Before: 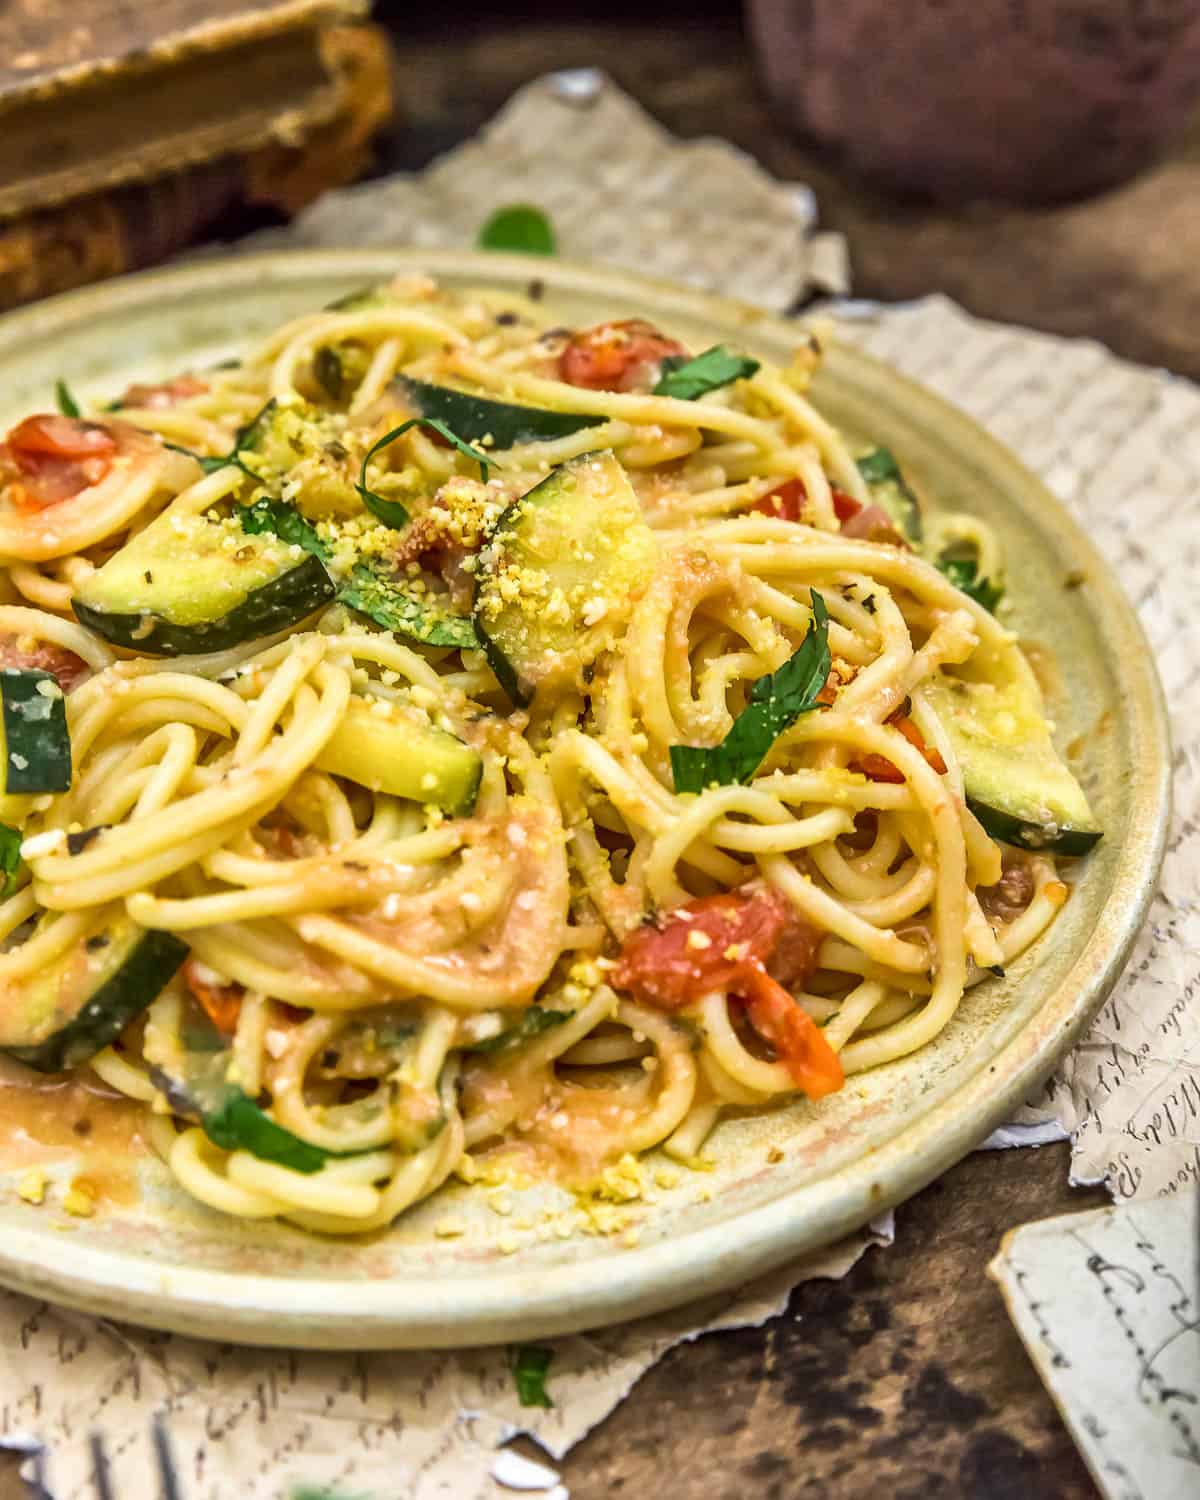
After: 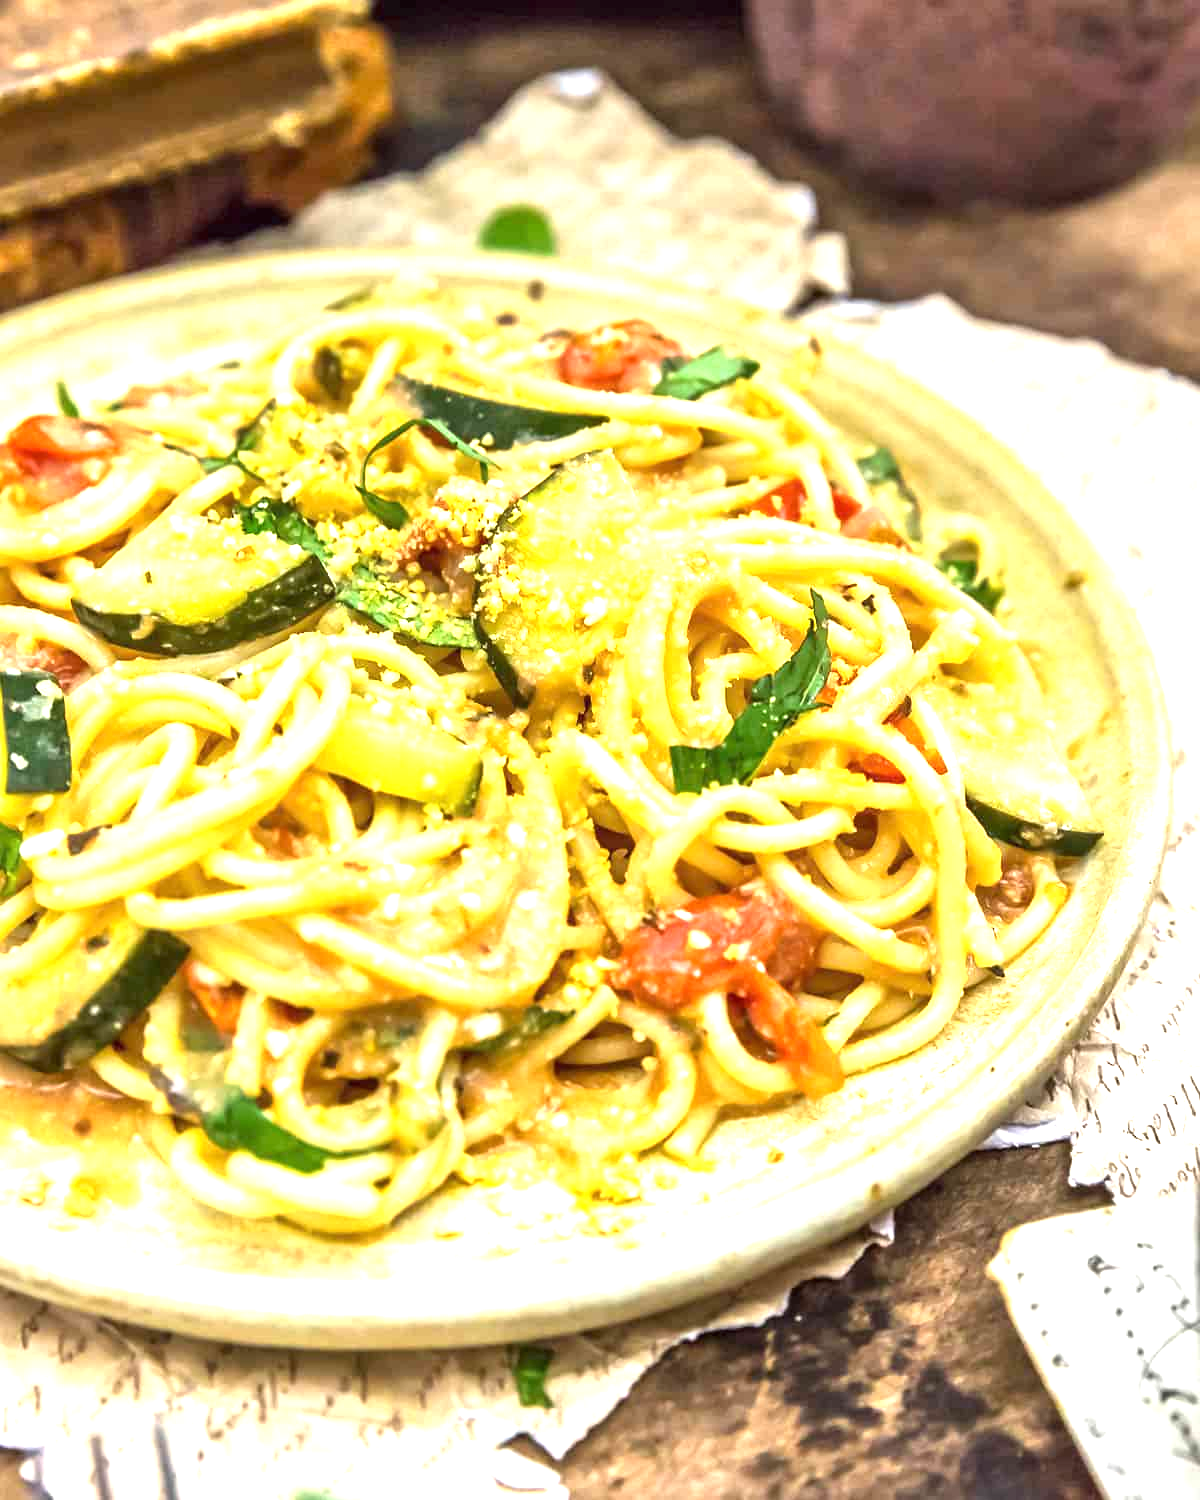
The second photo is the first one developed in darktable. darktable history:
exposure: black level correction 0, exposure 1.289 EV, compensate highlight preservation false
